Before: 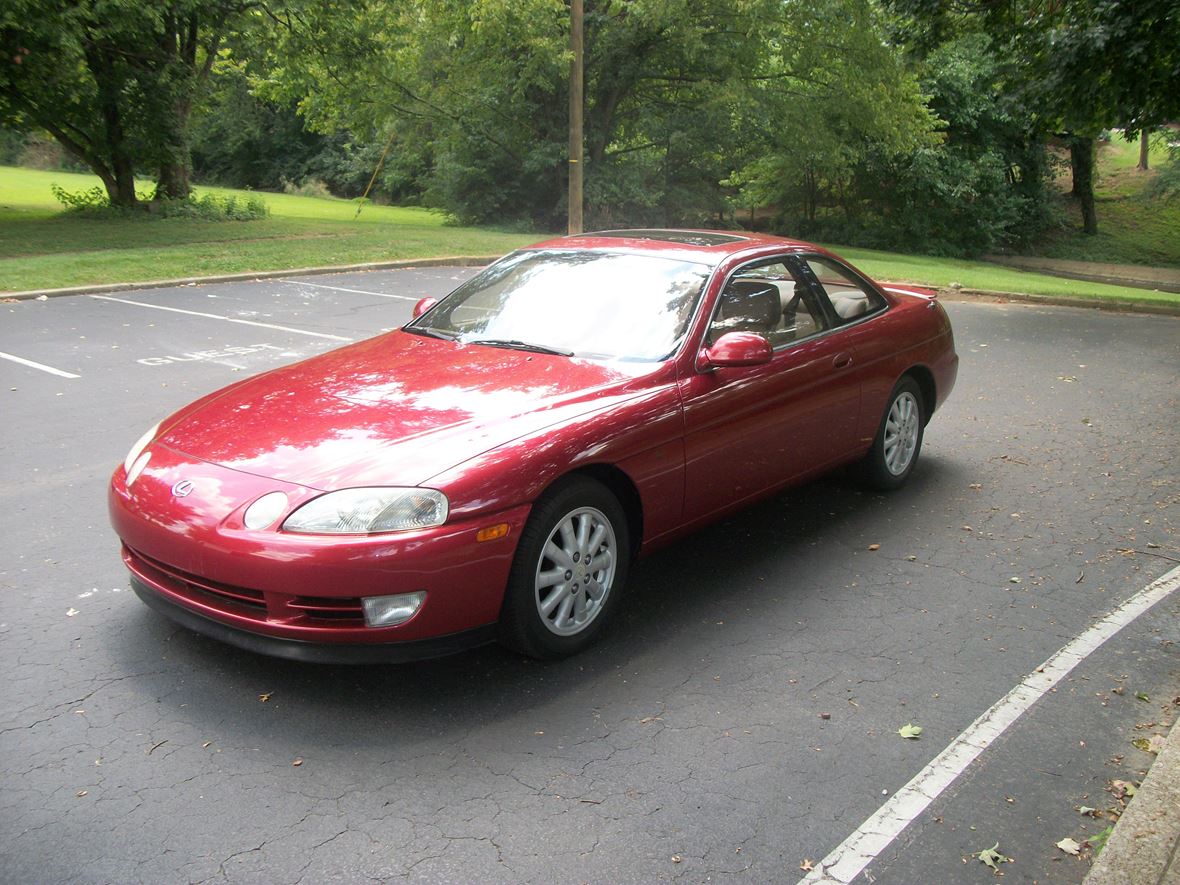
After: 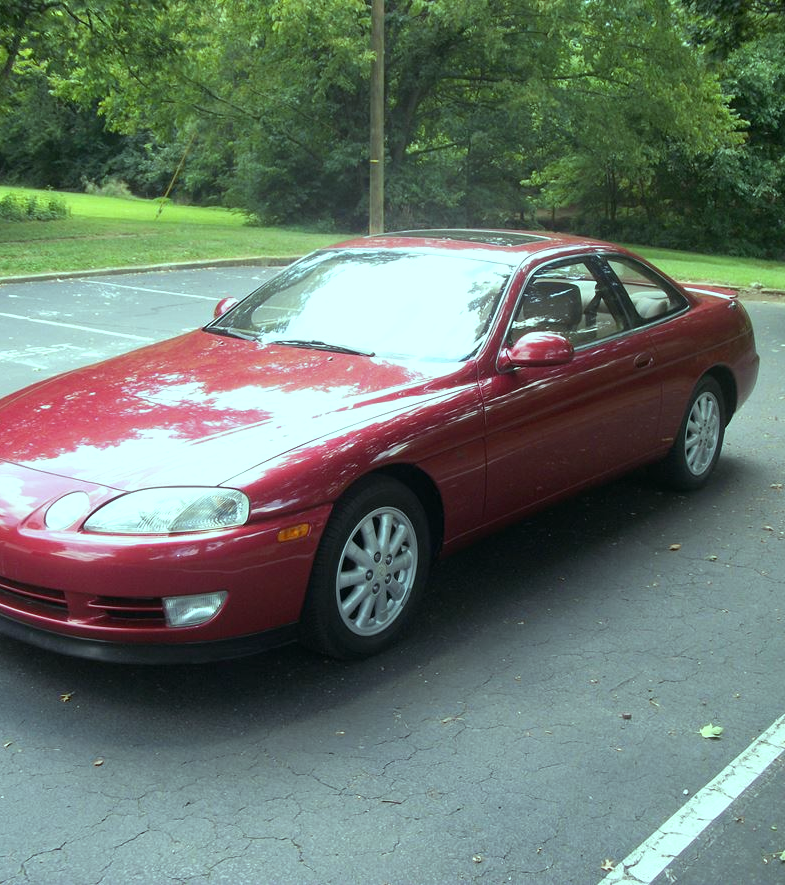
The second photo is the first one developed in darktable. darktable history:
crop: left 16.899%, right 16.556%
color balance: mode lift, gamma, gain (sRGB), lift [0.997, 0.979, 1.021, 1.011], gamma [1, 1.084, 0.916, 0.998], gain [1, 0.87, 1.13, 1.101], contrast 4.55%, contrast fulcrum 38.24%, output saturation 104.09%
